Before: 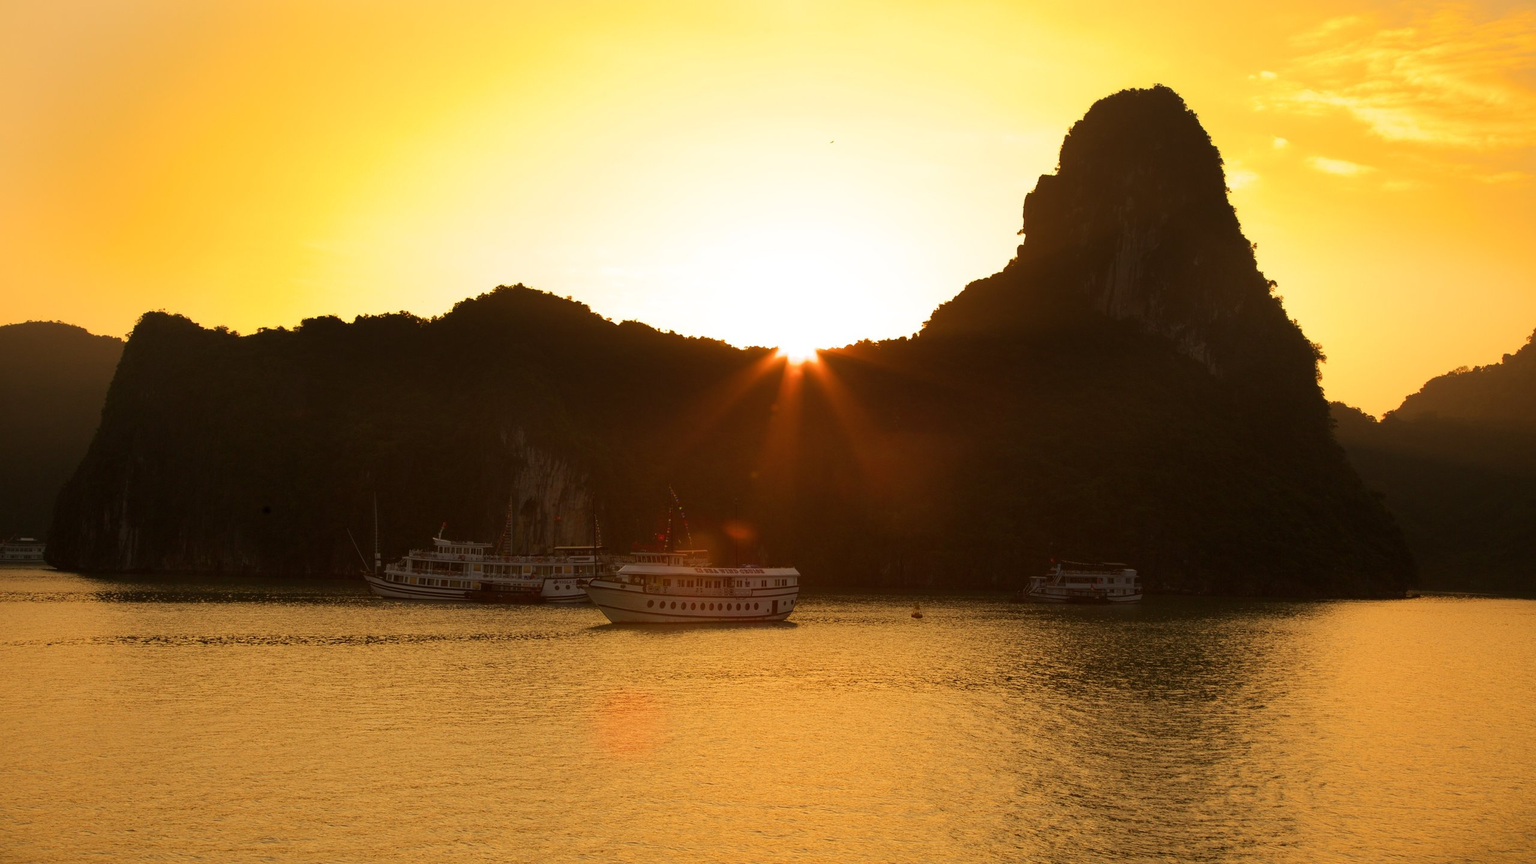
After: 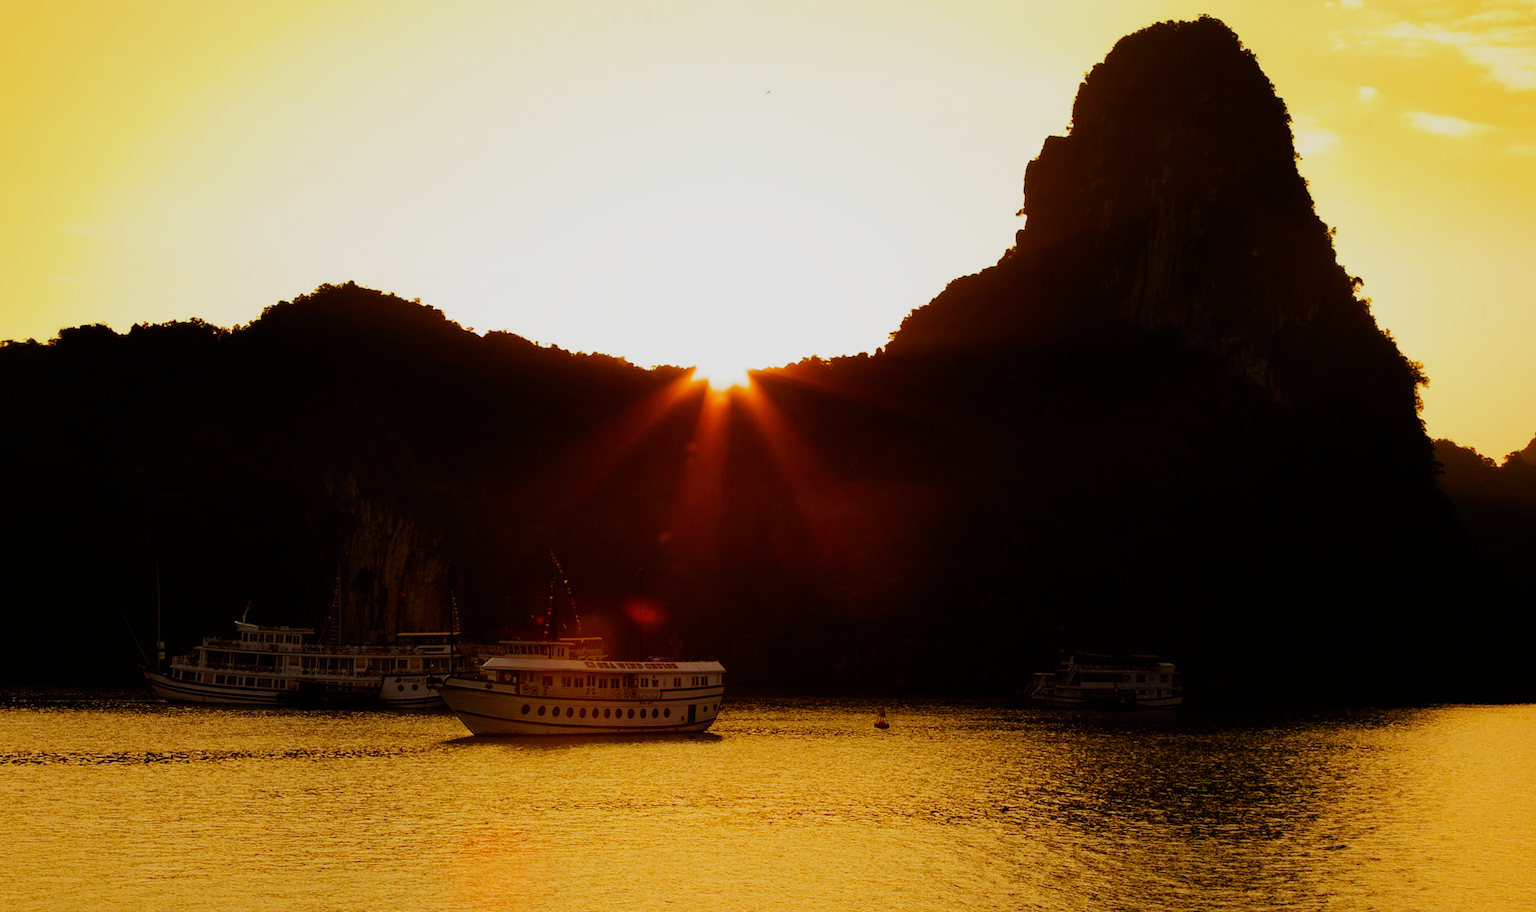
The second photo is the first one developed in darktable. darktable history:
sharpen: radius 5.364, amount 0.315, threshold 26.223
filmic rgb: black relative exposure -7.5 EV, white relative exposure 5 EV, threshold -0.276 EV, transition 3.19 EV, structure ↔ texture 99.92%, hardness 3.33, contrast 1.3, preserve chrominance no, color science v5 (2021), enable highlight reconstruction true
crop: left 16.762%, top 8.514%, right 8.396%, bottom 12.434%
